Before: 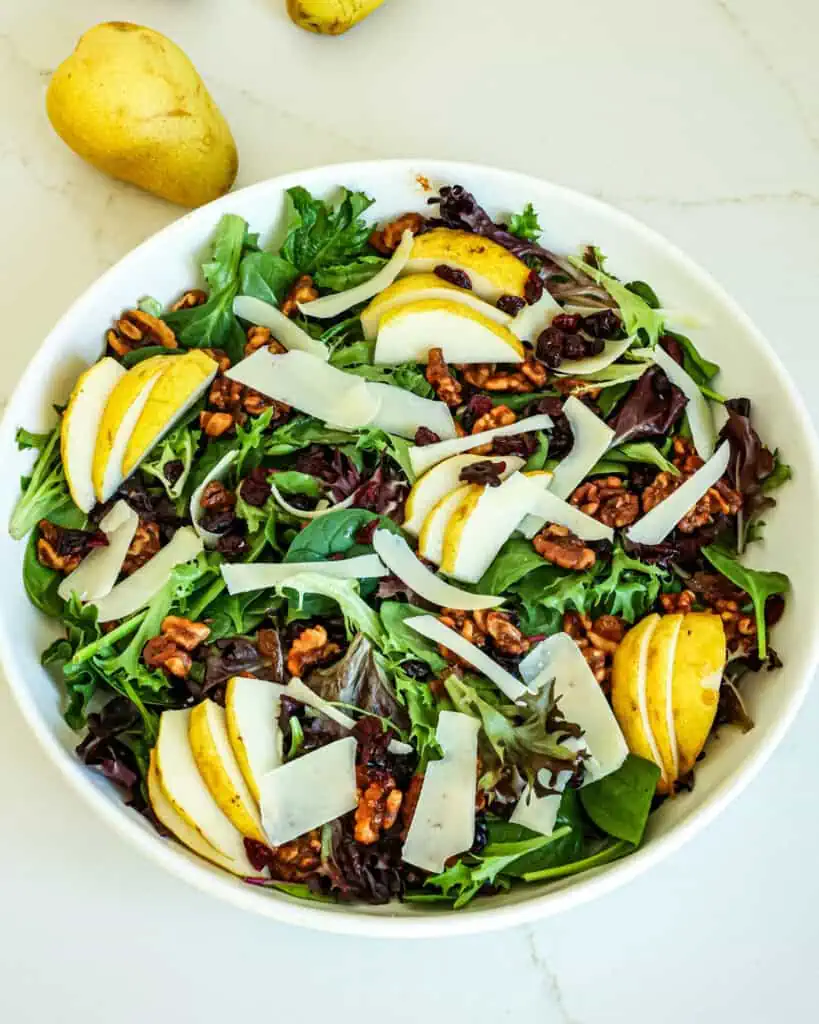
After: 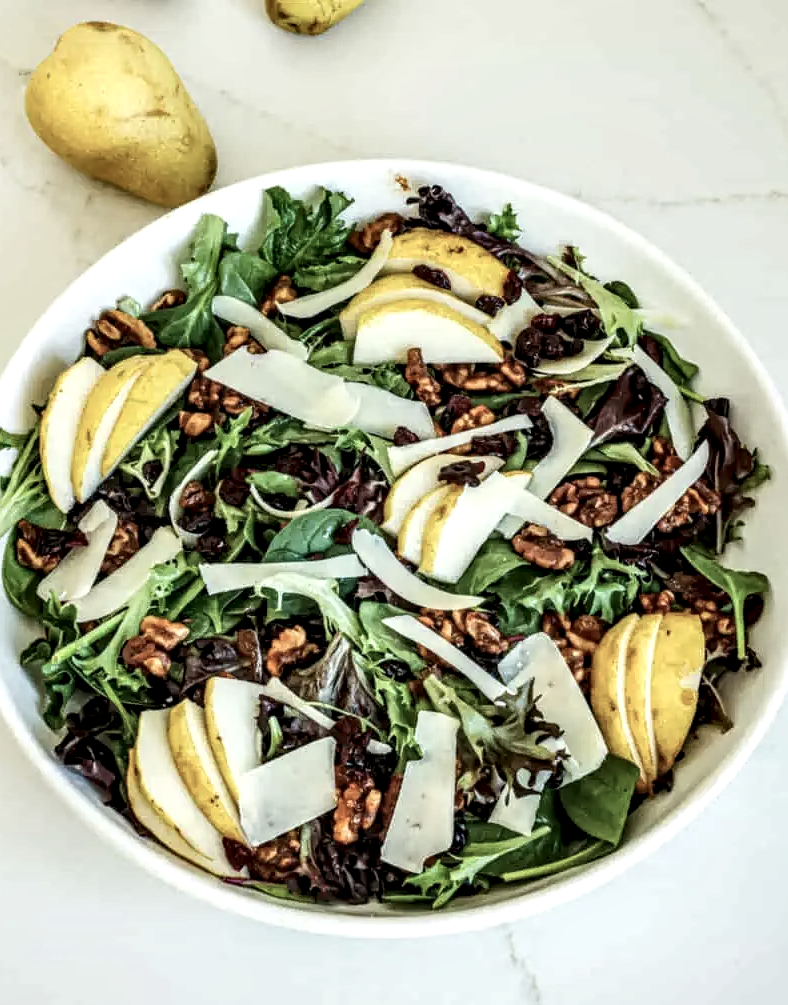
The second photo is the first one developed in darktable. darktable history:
crop and rotate: left 2.641%, right 1.119%, bottom 1.791%
local contrast: highlights 60%, shadows 59%, detail 160%
contrast brightness saturation: contrast 0.099, saturation -0.36
